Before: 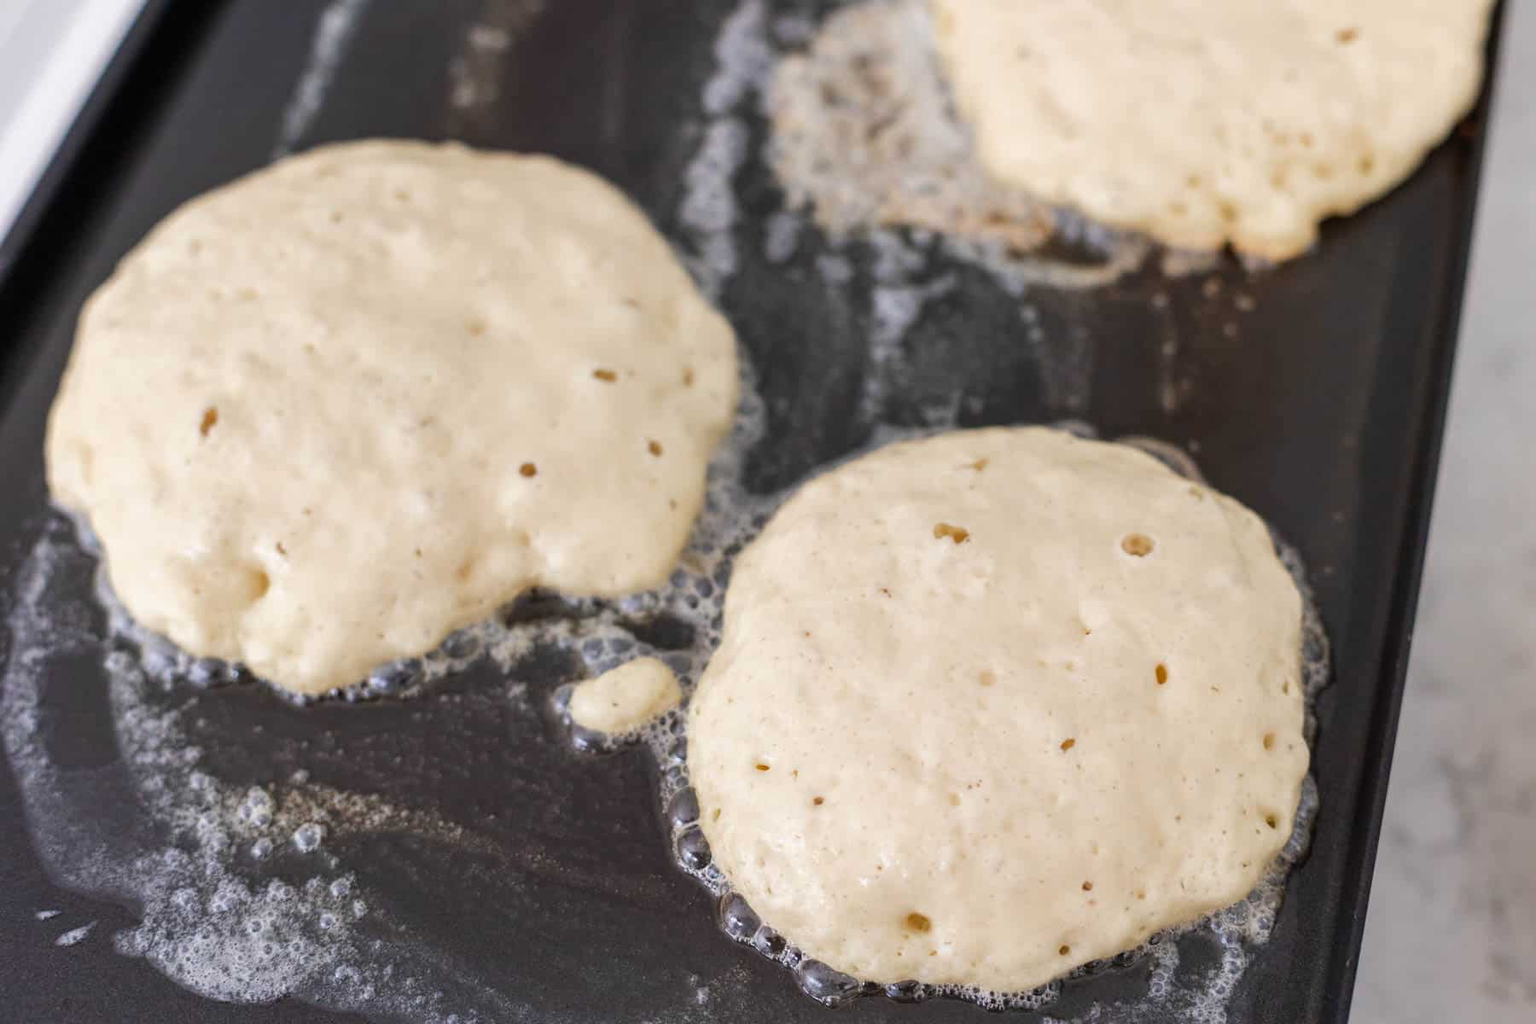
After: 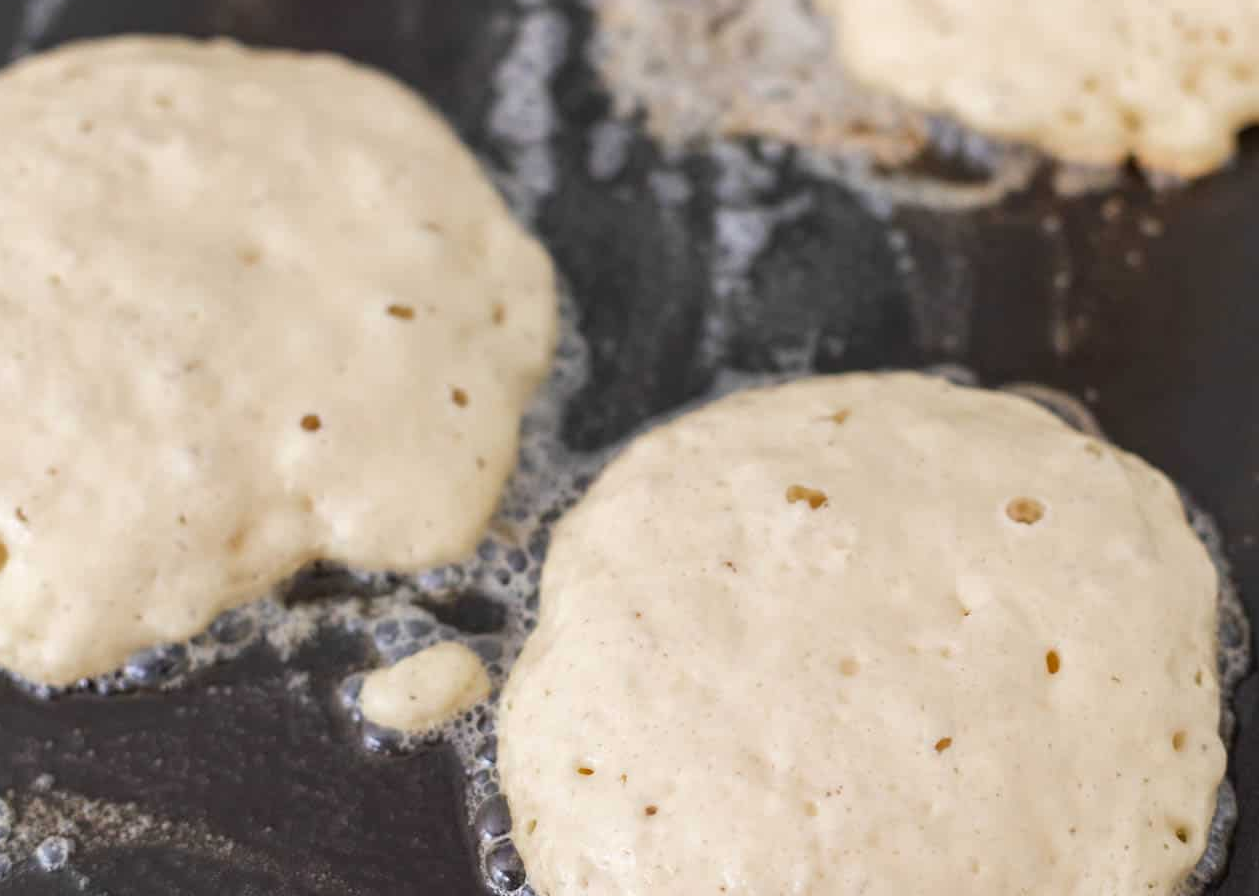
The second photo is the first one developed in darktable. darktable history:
crop and rotate: left 17.132%, top 10.699%, right 12.899%, bottom 14.554%
